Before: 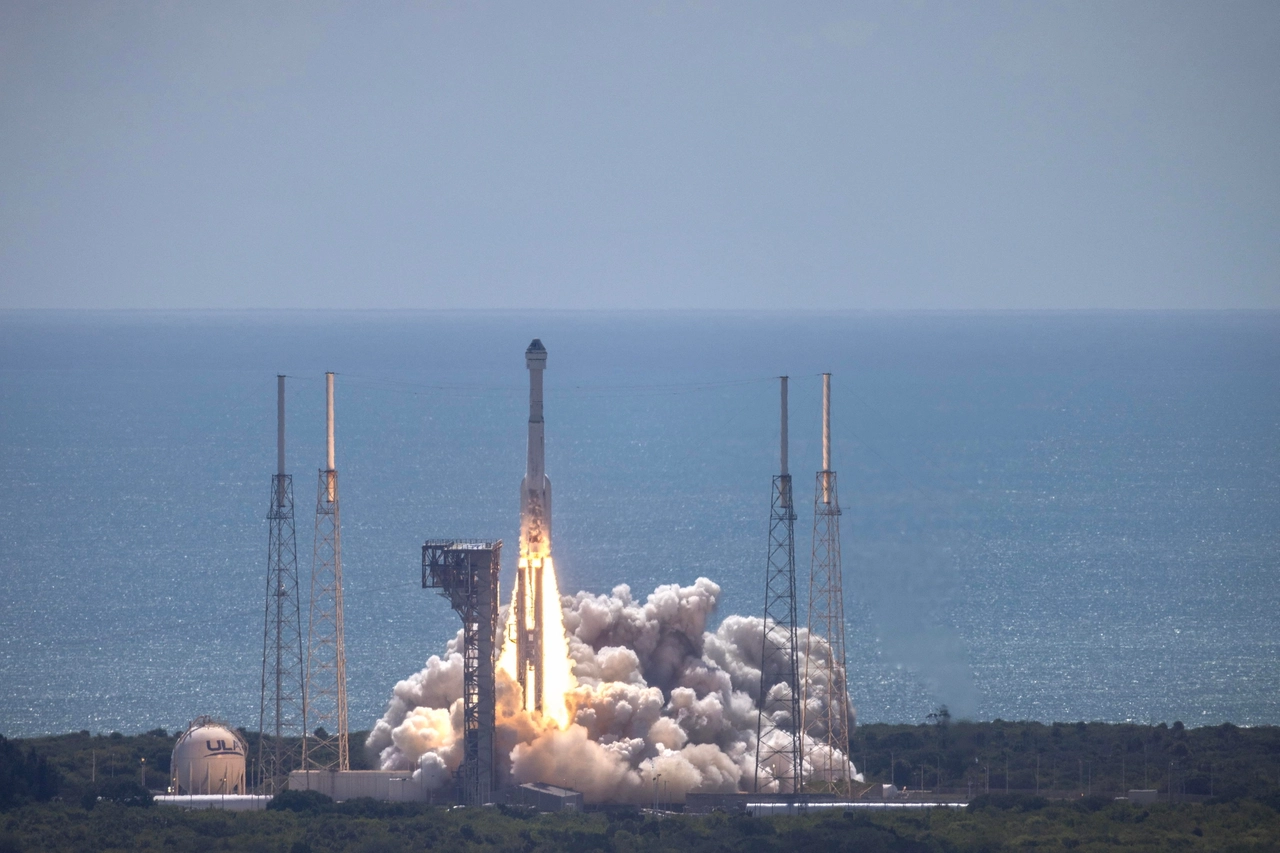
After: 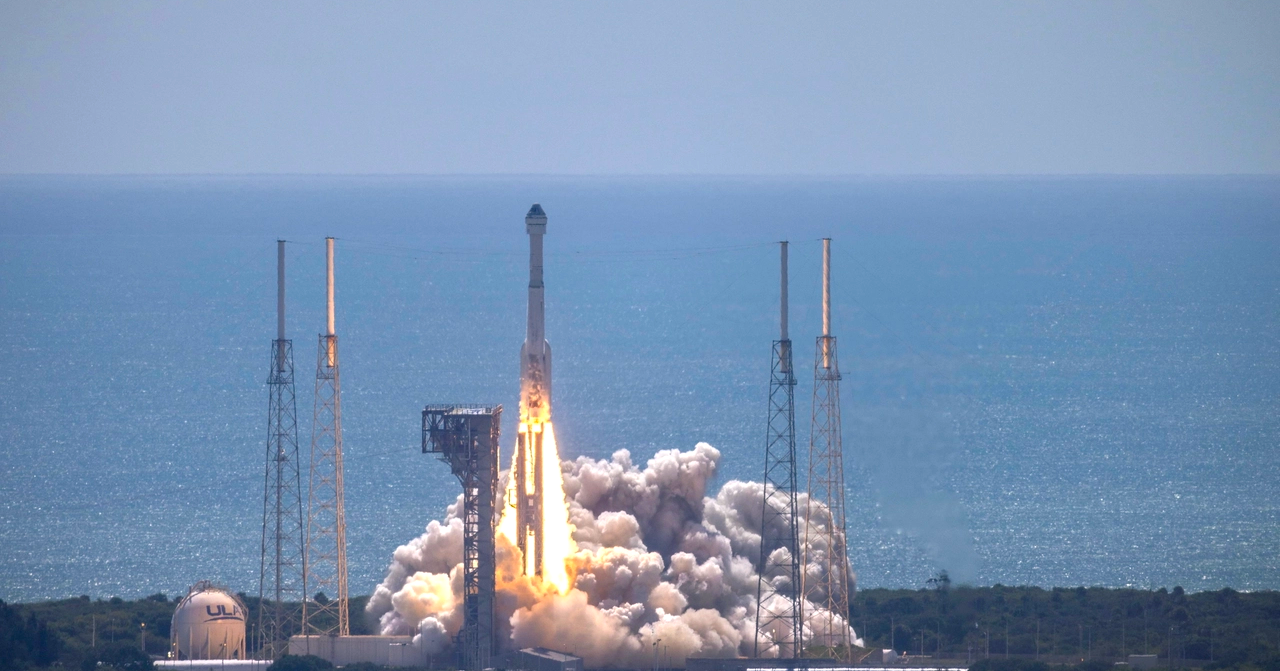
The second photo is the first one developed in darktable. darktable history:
crop and rotate: top 15.859%, bottom 5.38%
color balance rgb: shadows lift › chroma 2.016%, shadows lift › hue 215.38°, highlights gain › luminance 1.275%, highlights gain › chroma 0.398%, highlights gain › hue 43.56°, perceptual saturation grading › global saturation 29.959%
exposure: exposure 0.163 EV, compensate highlight preservation false
